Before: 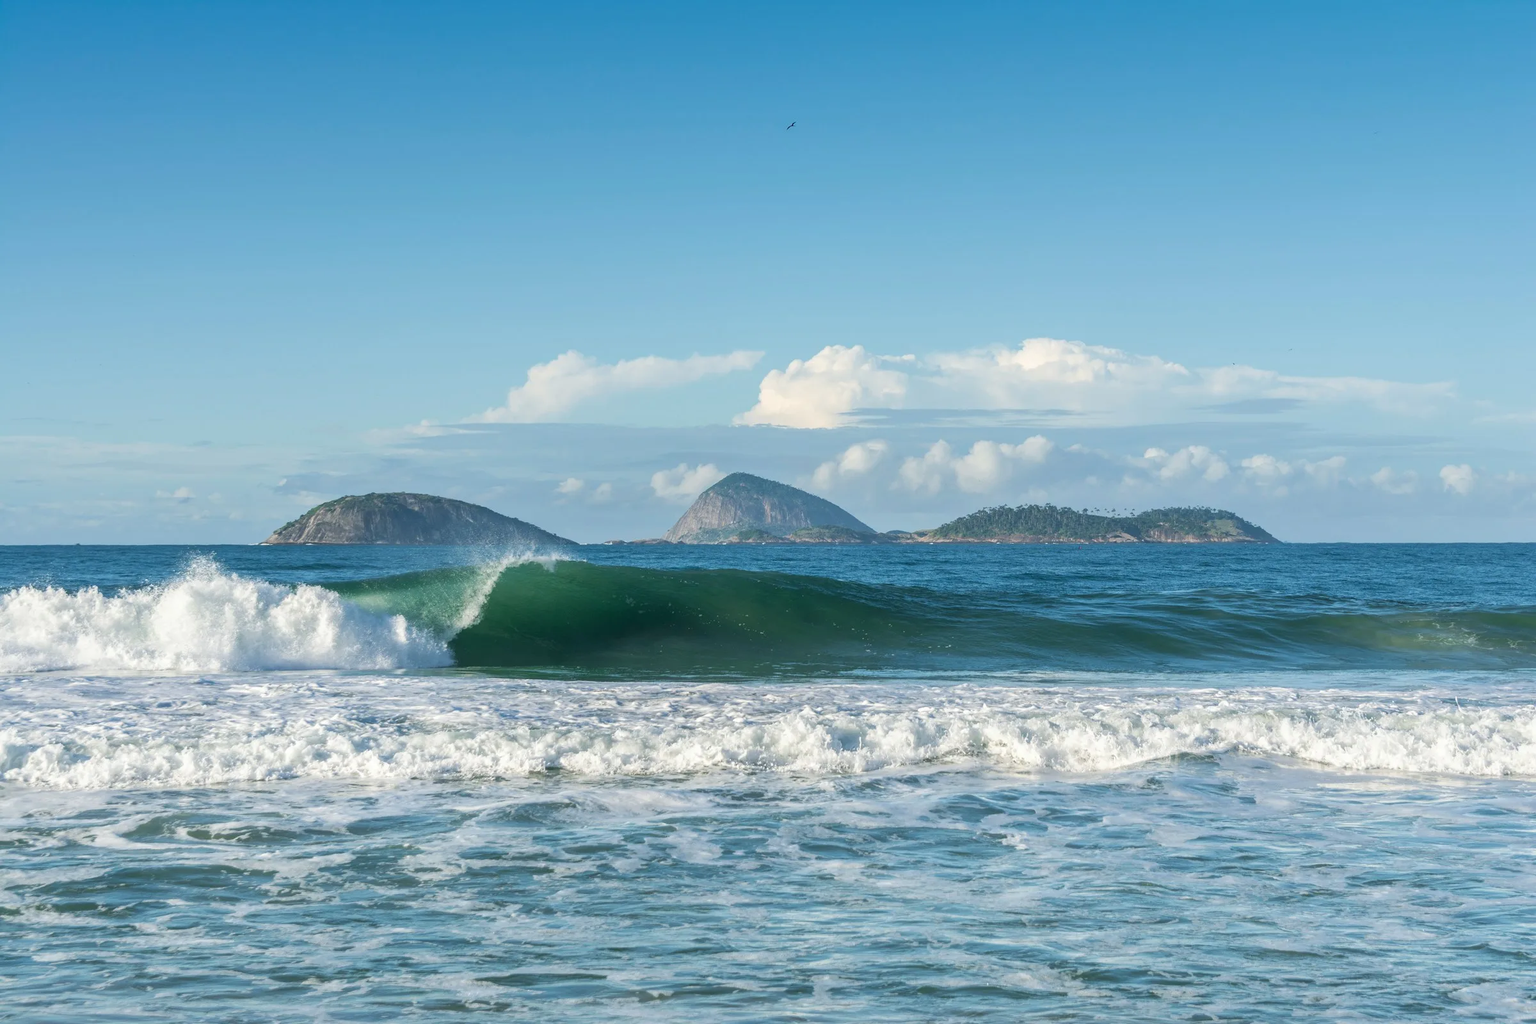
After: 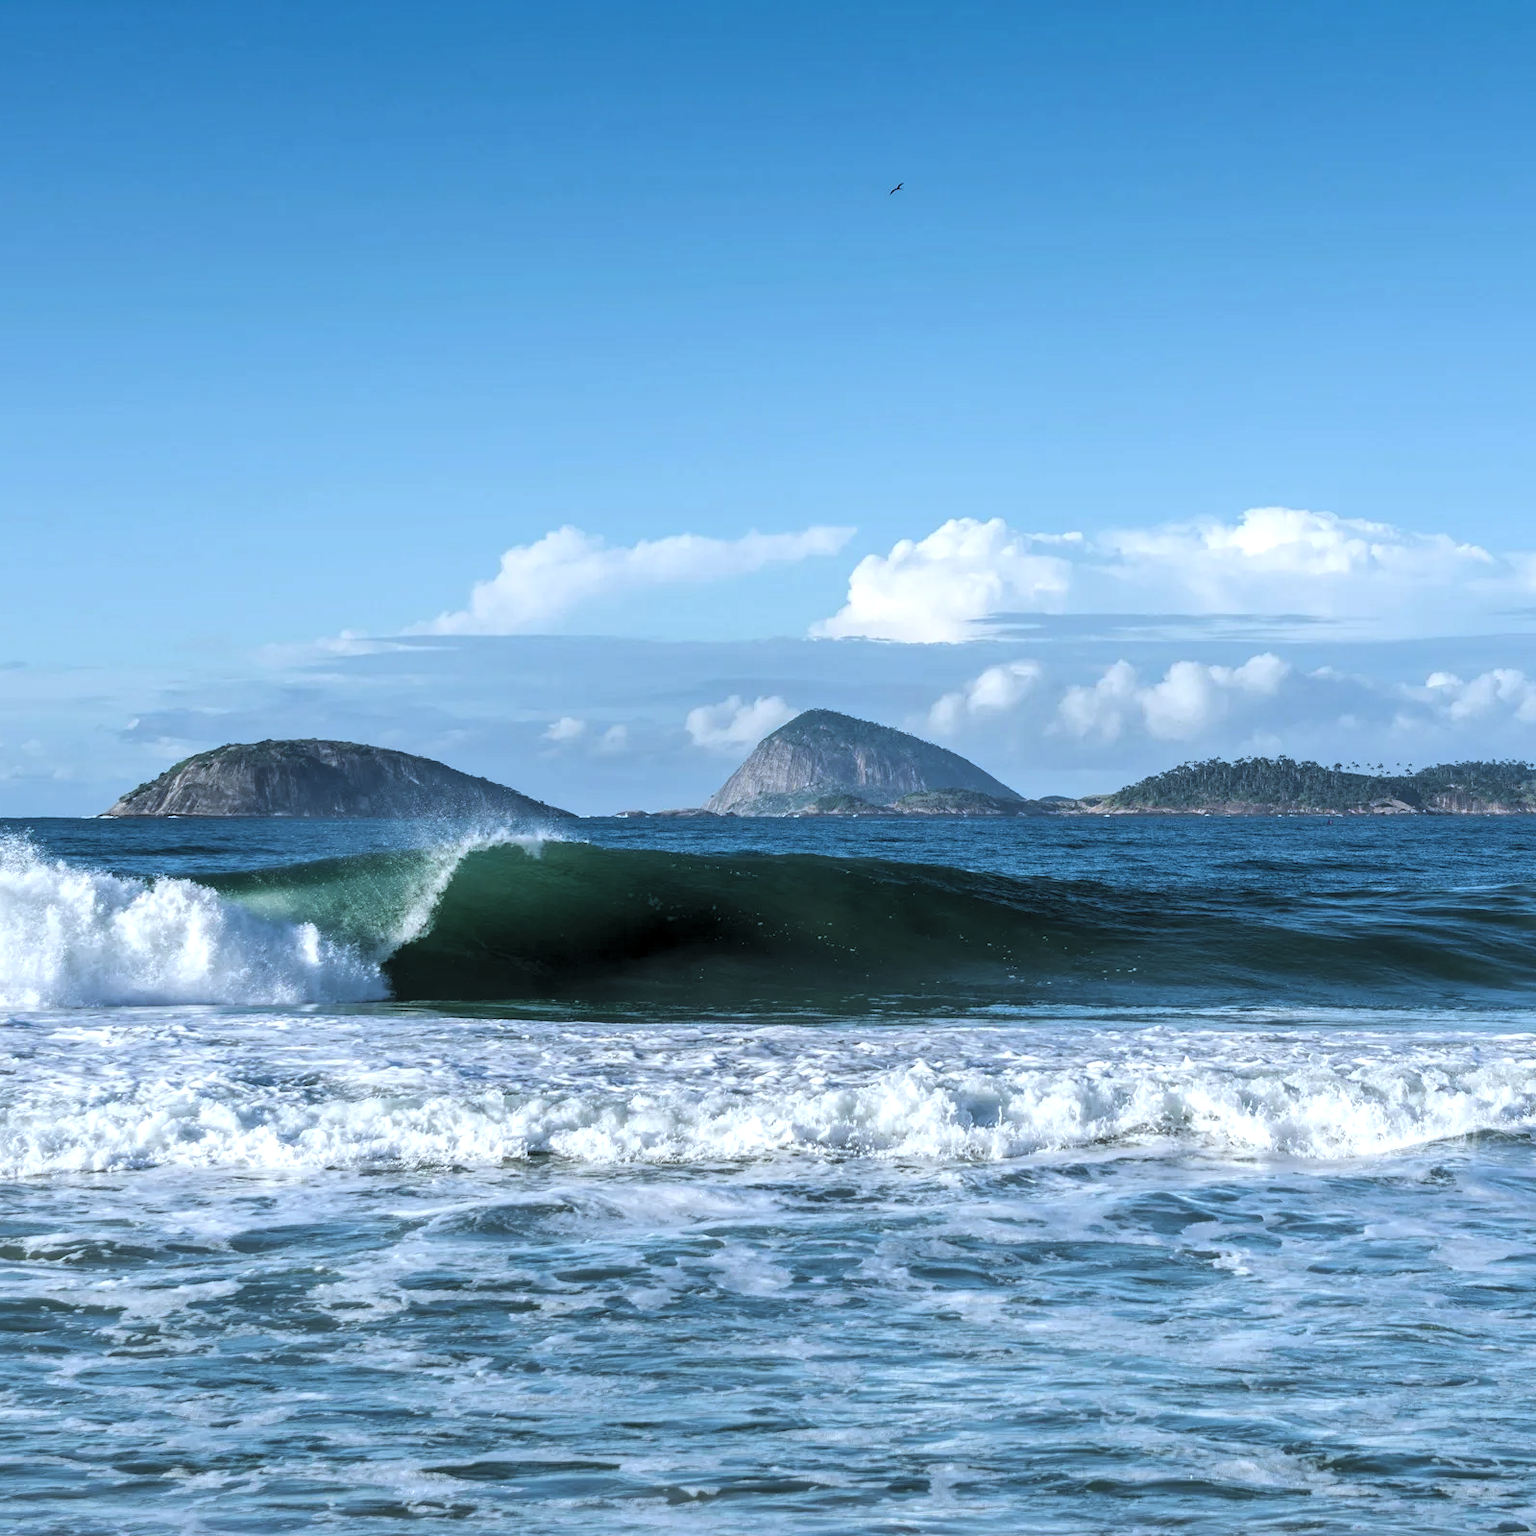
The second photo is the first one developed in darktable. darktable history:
white balance: red 0.931, blue 1.11
exposure: exposure 0.3 EV, compensate highlight preservation false
levels: mode automatic, black 0.023%, white 99.97%, levels [0.062, 0.494, 0.925]
crop and rotate: left 12.648%, right 20.685%
